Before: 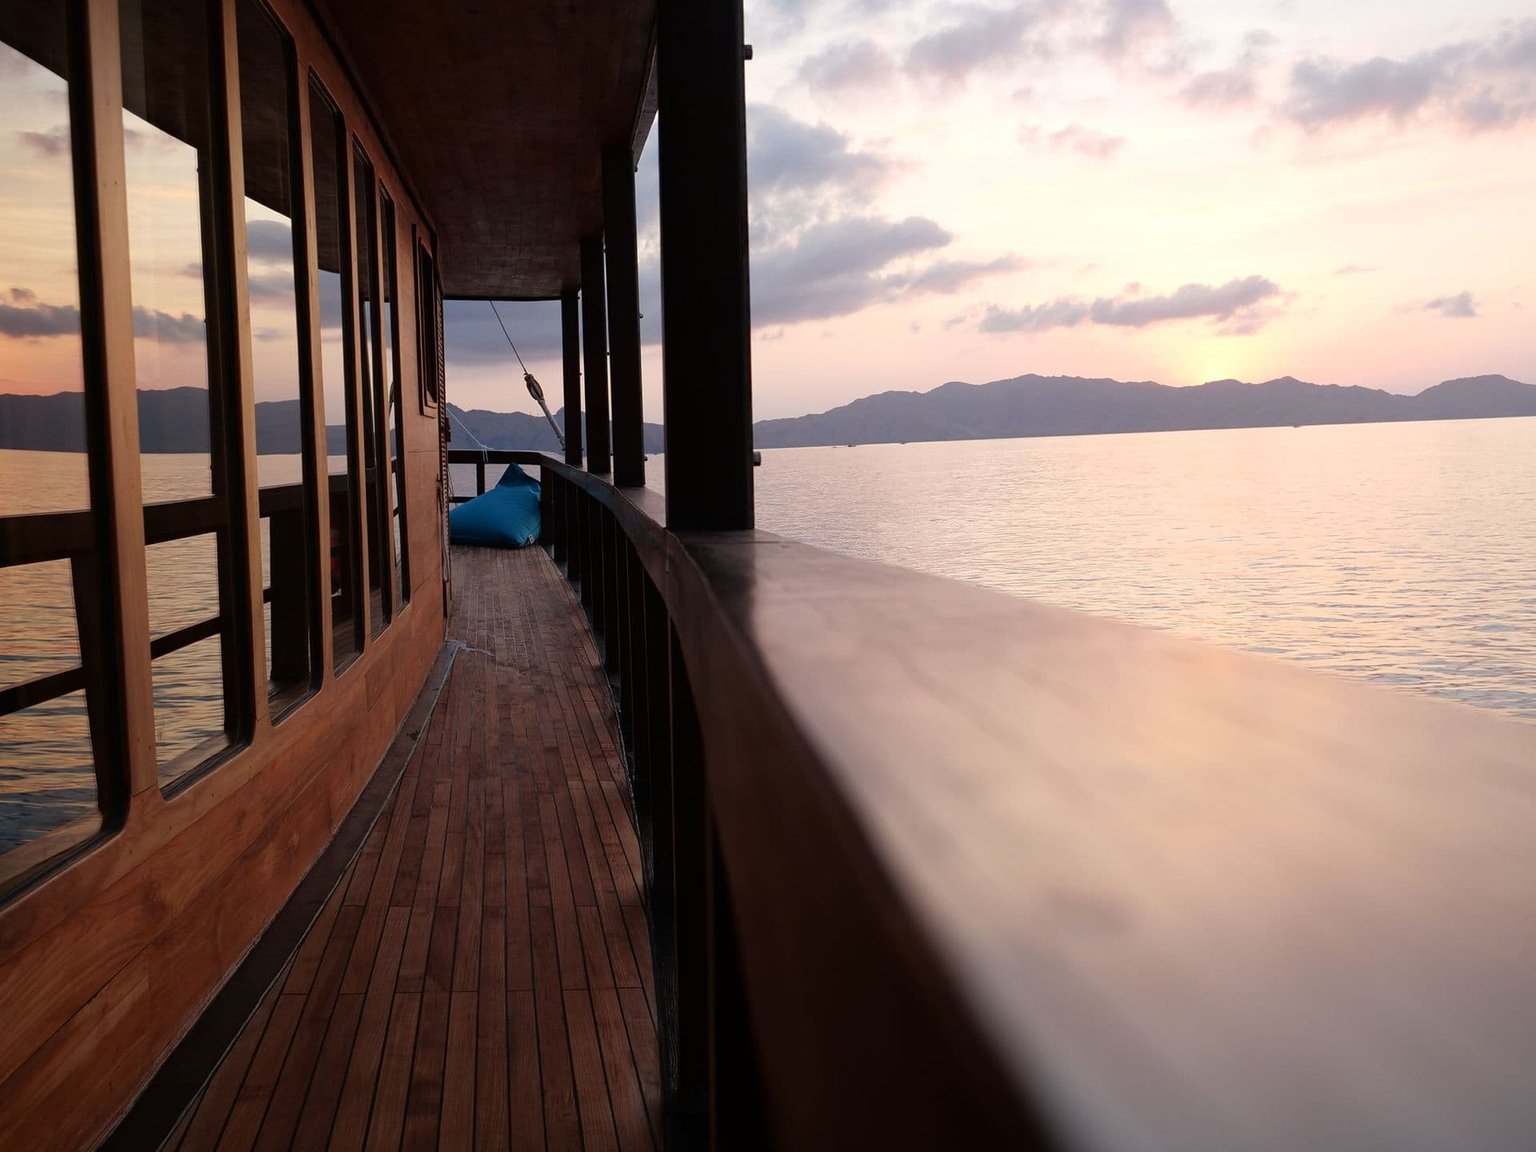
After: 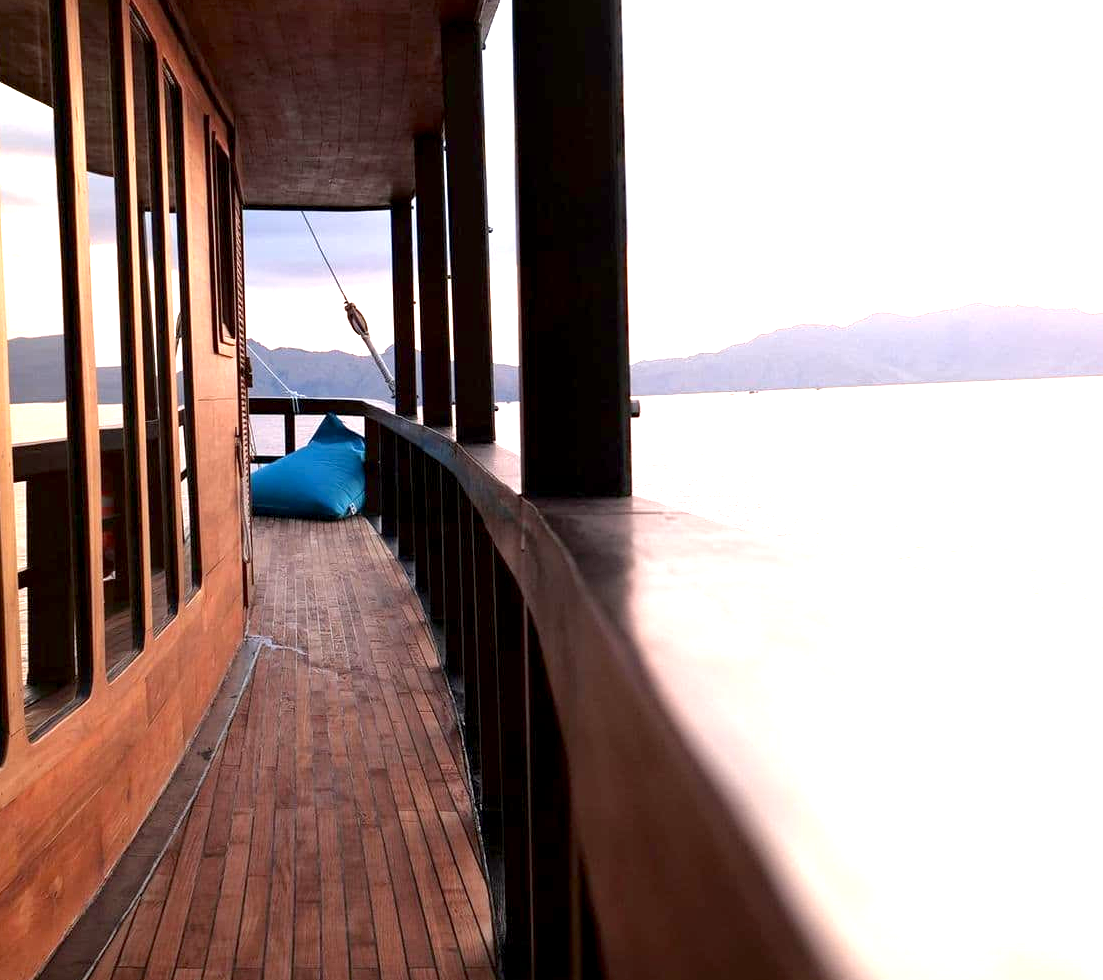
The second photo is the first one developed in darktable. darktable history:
crop: left 16.24%, top 11.464%, right 26.27%, bottom 20.429%
exposure: black level correction 0.001, exposure 1.841 EV, compensate highlight preservation false
